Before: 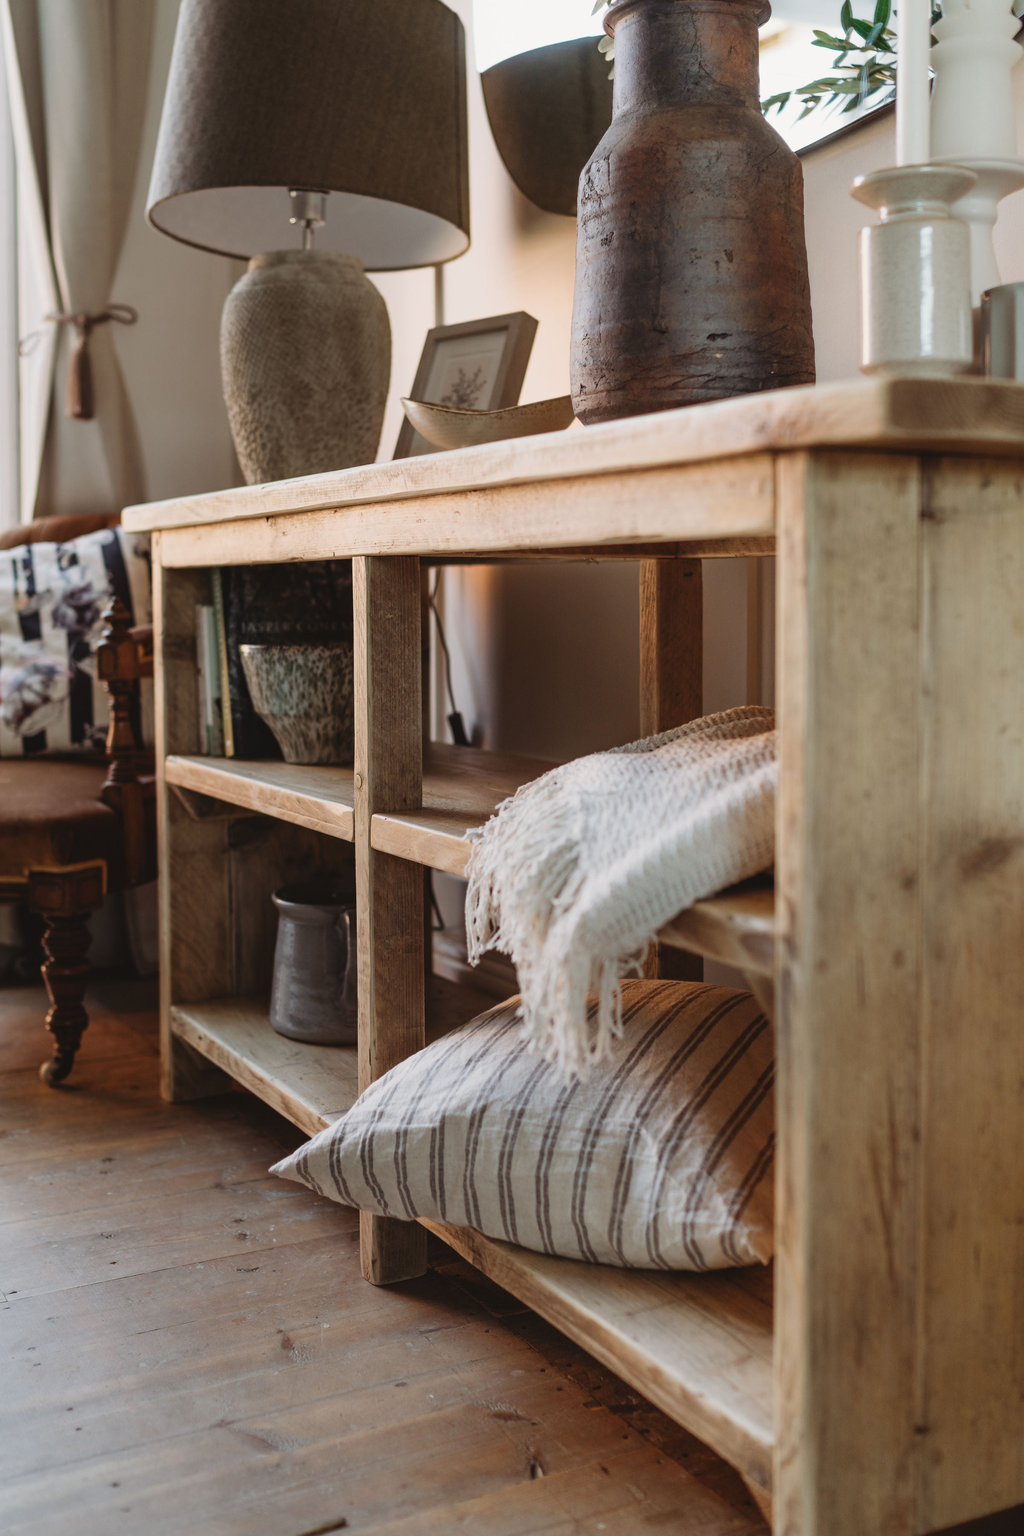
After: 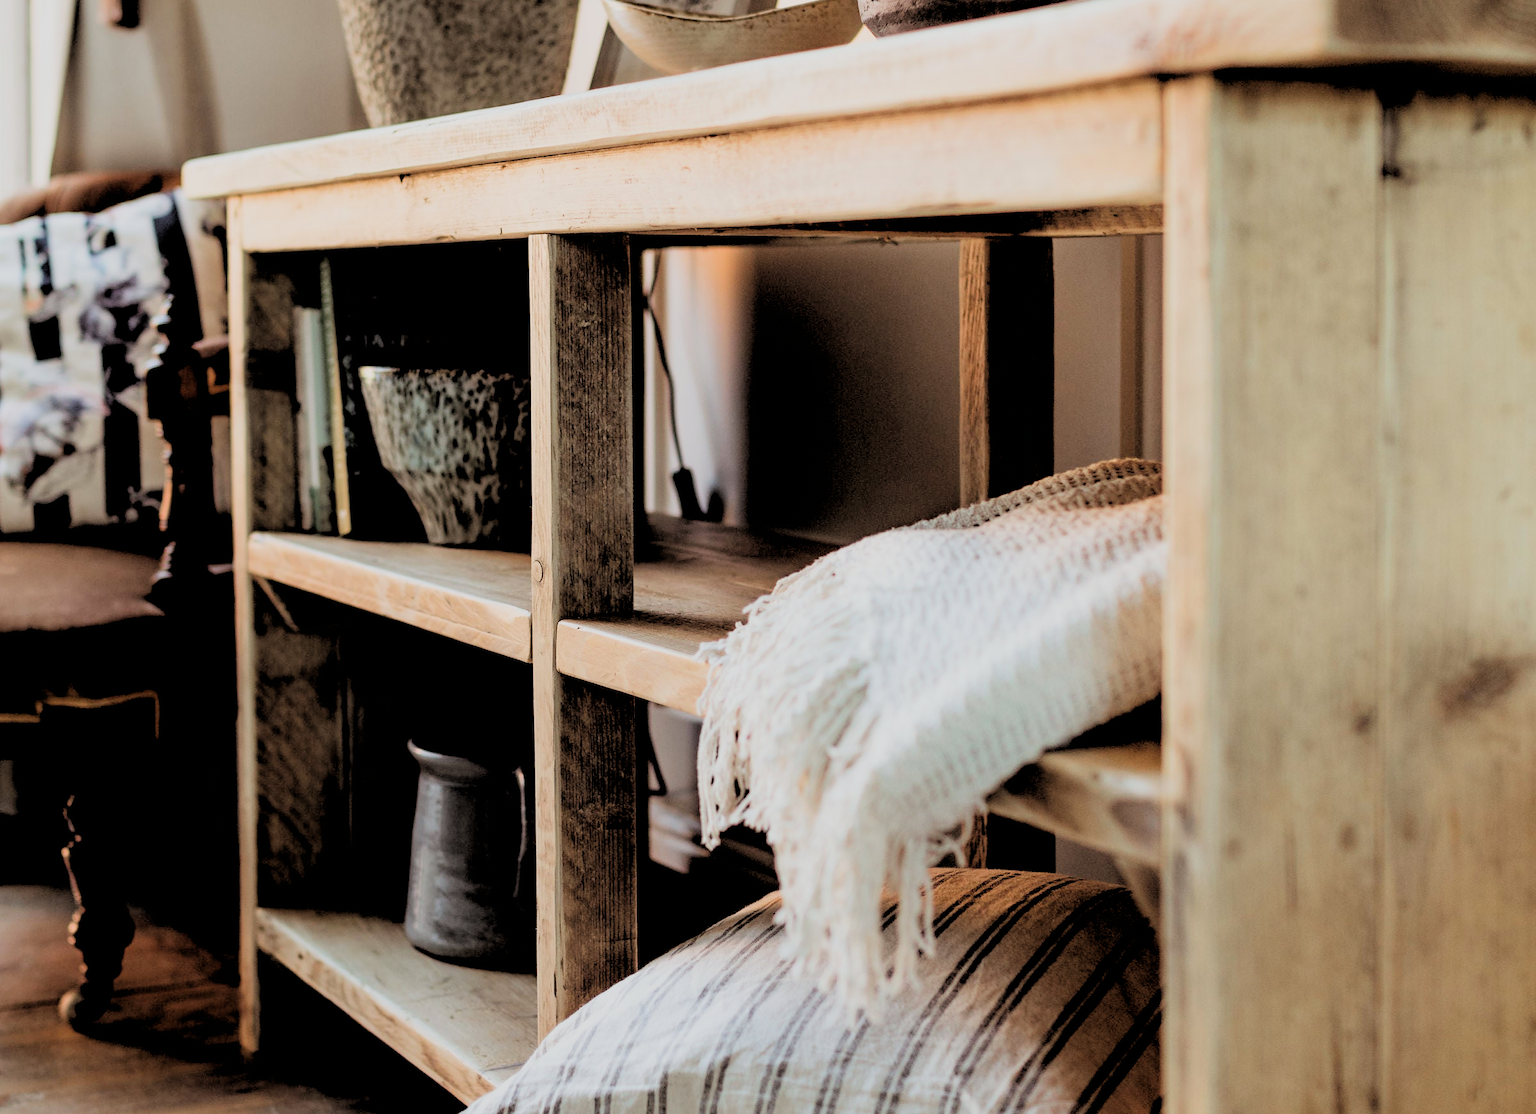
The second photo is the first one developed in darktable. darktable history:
filmic rgb: black relative exposure -5 EV, hardness 2.88, contrast 1.4, highlights saturation mix -20%
rgb levels: levels [[0.027, 0.429, 0.996], [0, 0.5, 1], [0, 0.5, 1]]
white balance: red 0.978, blue 0.999
crop and rotate: top 26.056%, bottom 25.543%
